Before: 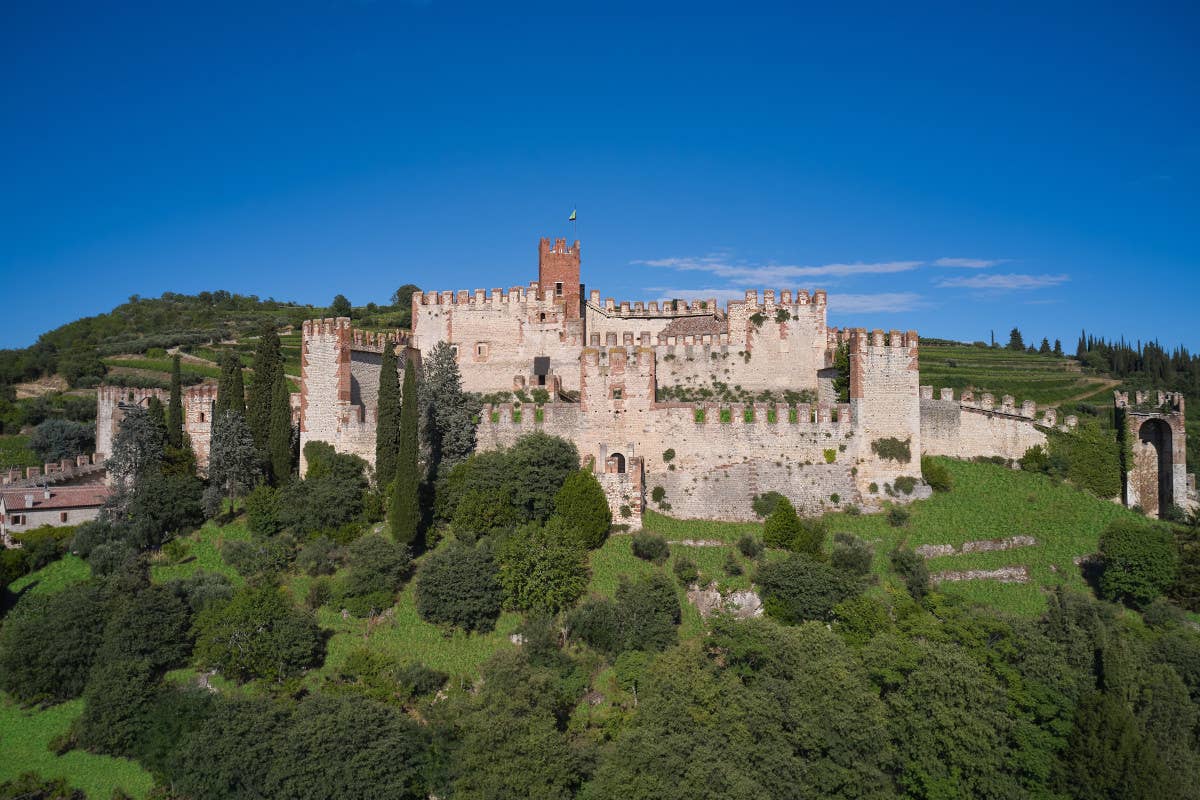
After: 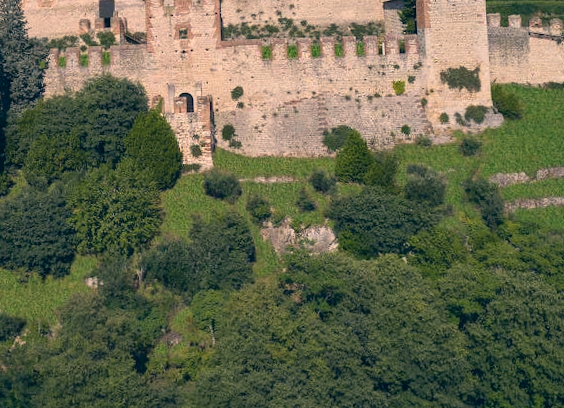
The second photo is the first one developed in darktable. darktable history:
crop: left 35.976%, top 45.819%, right 18.162%, bottom 5.807%
color correction: highlights a* 10.32, highlights b* 14.66, shadows a* -9.59, shadows b* -15.02
rotate and perspective: rotation -2.22°, lens shift (horizontal) -0.022, automatic cropping off
